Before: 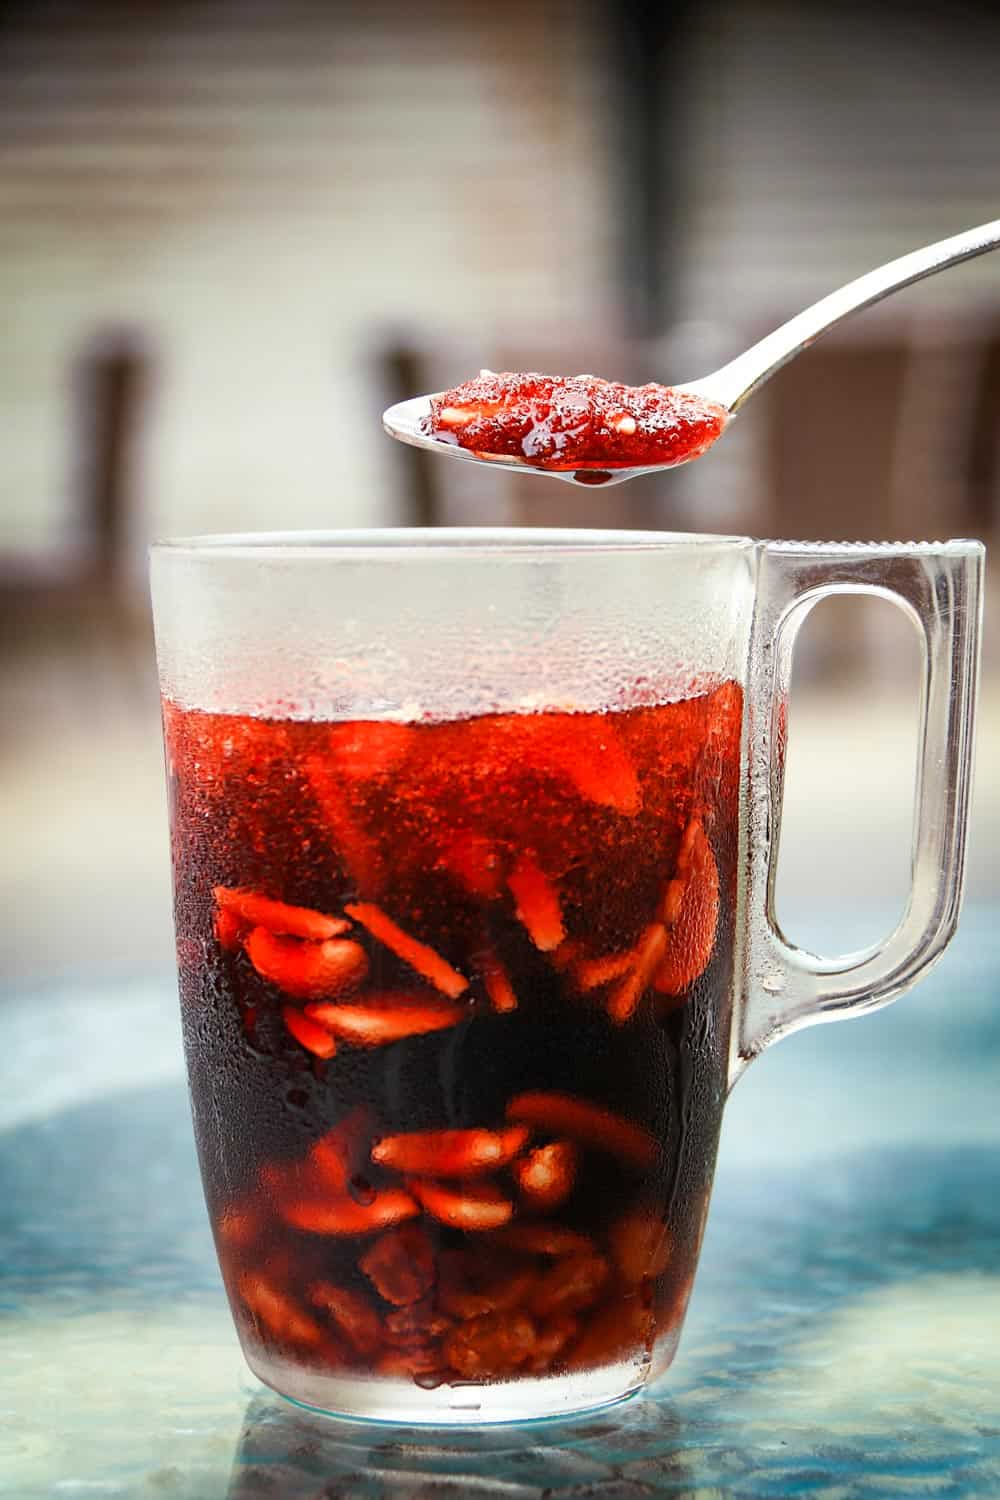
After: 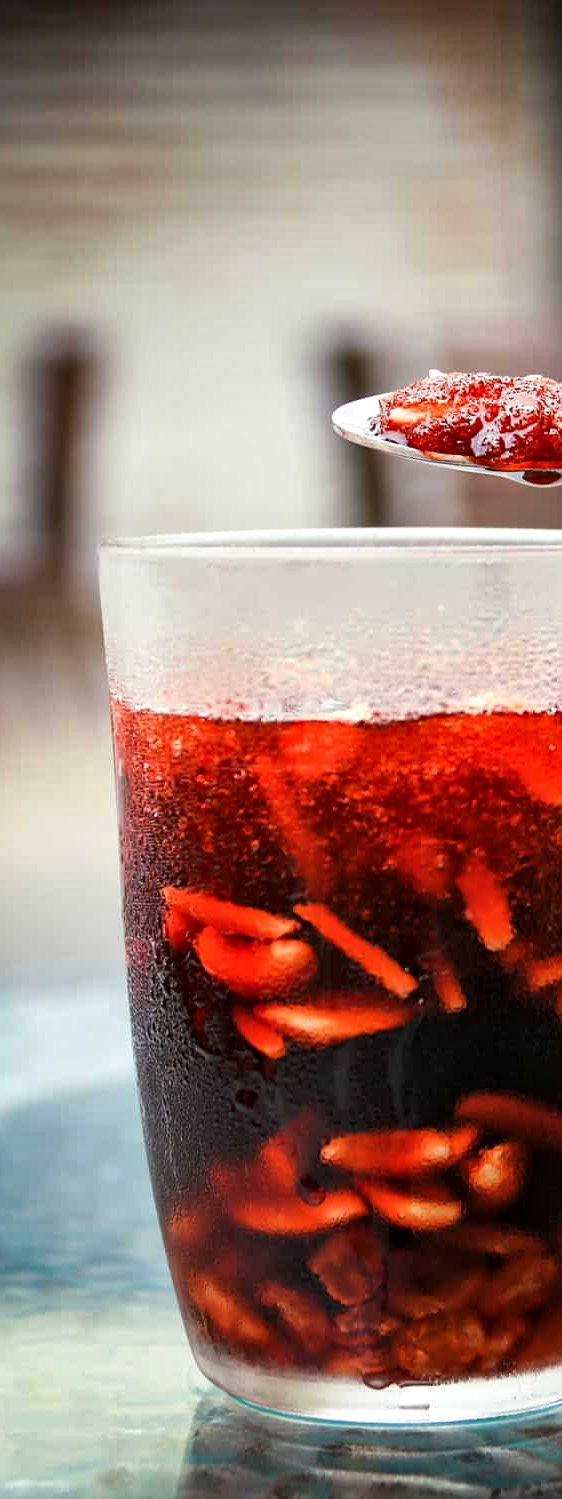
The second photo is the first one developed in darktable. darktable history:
local contrast: mode bilateral grid, contrast 30, coarseness 25, midtone range 0.2
crop: left 5.114%, right 38.589%
